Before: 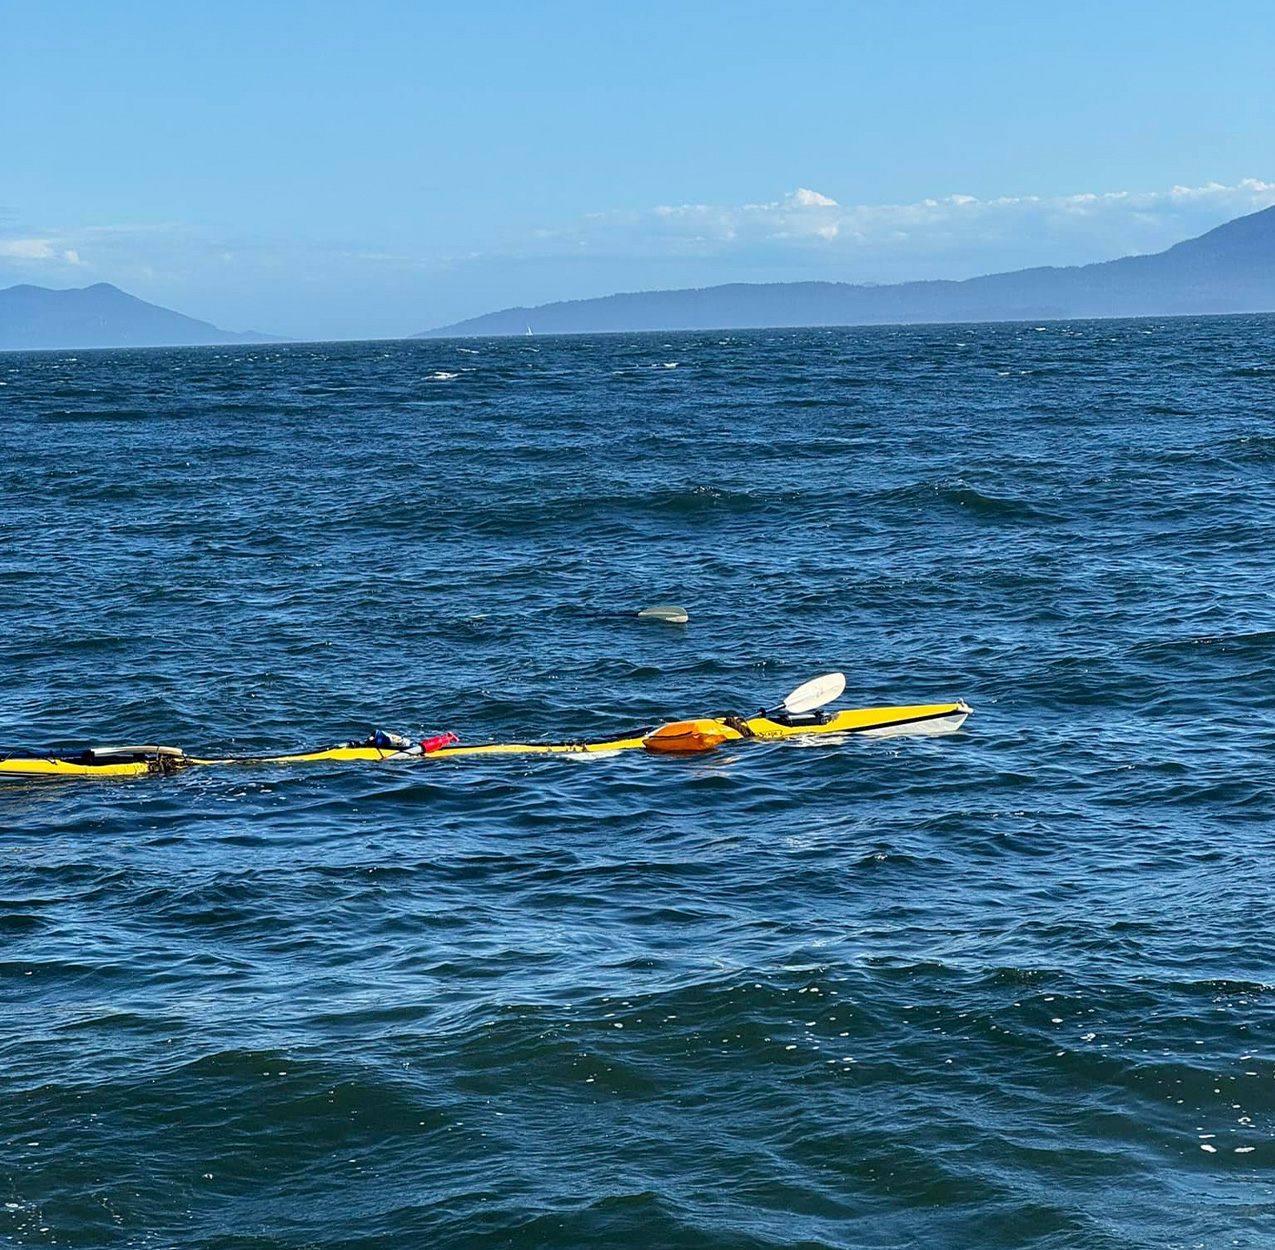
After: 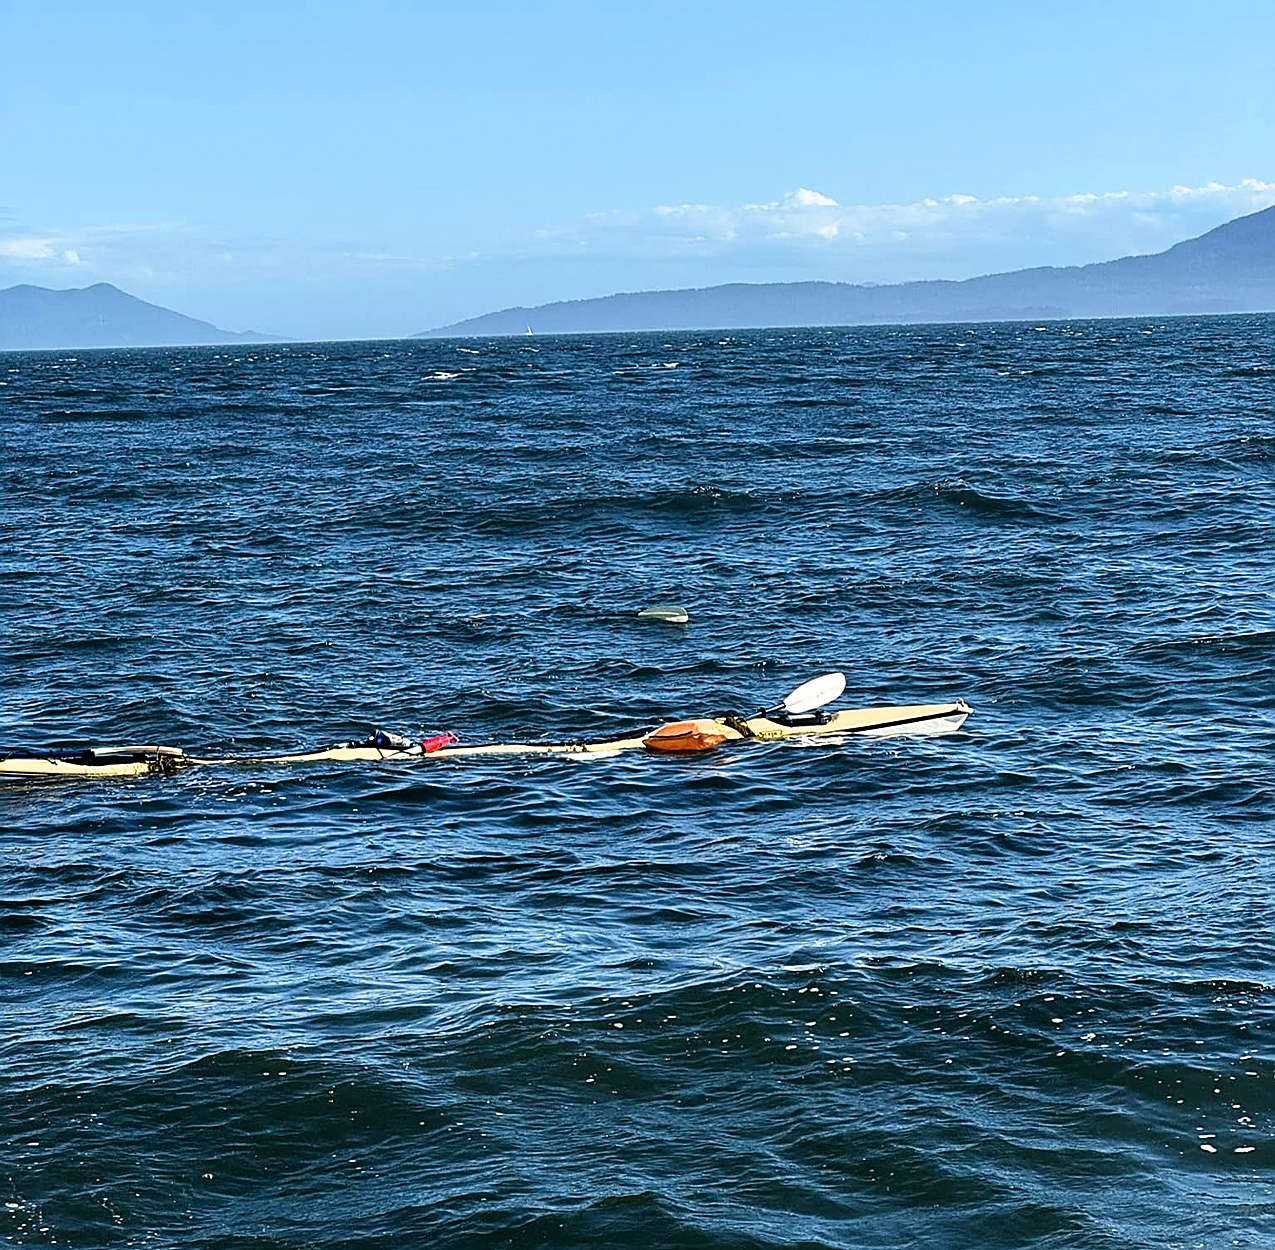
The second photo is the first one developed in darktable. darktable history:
sharpen: on, module defaults
filmic rgb: black relative exposure -9.08 EV, white relative exposure 2.3 EV, hardness 7.49
